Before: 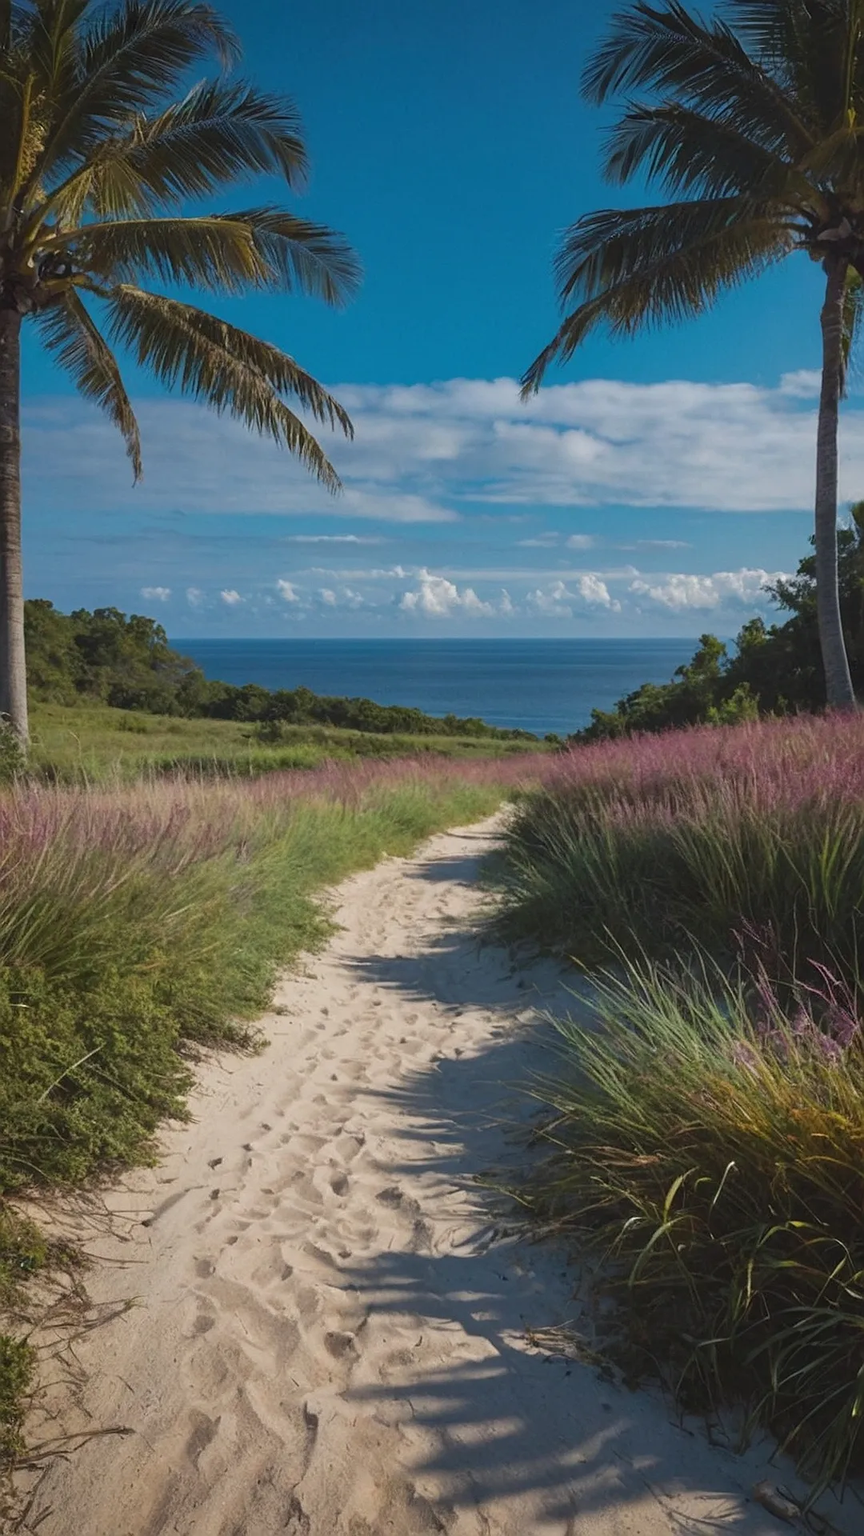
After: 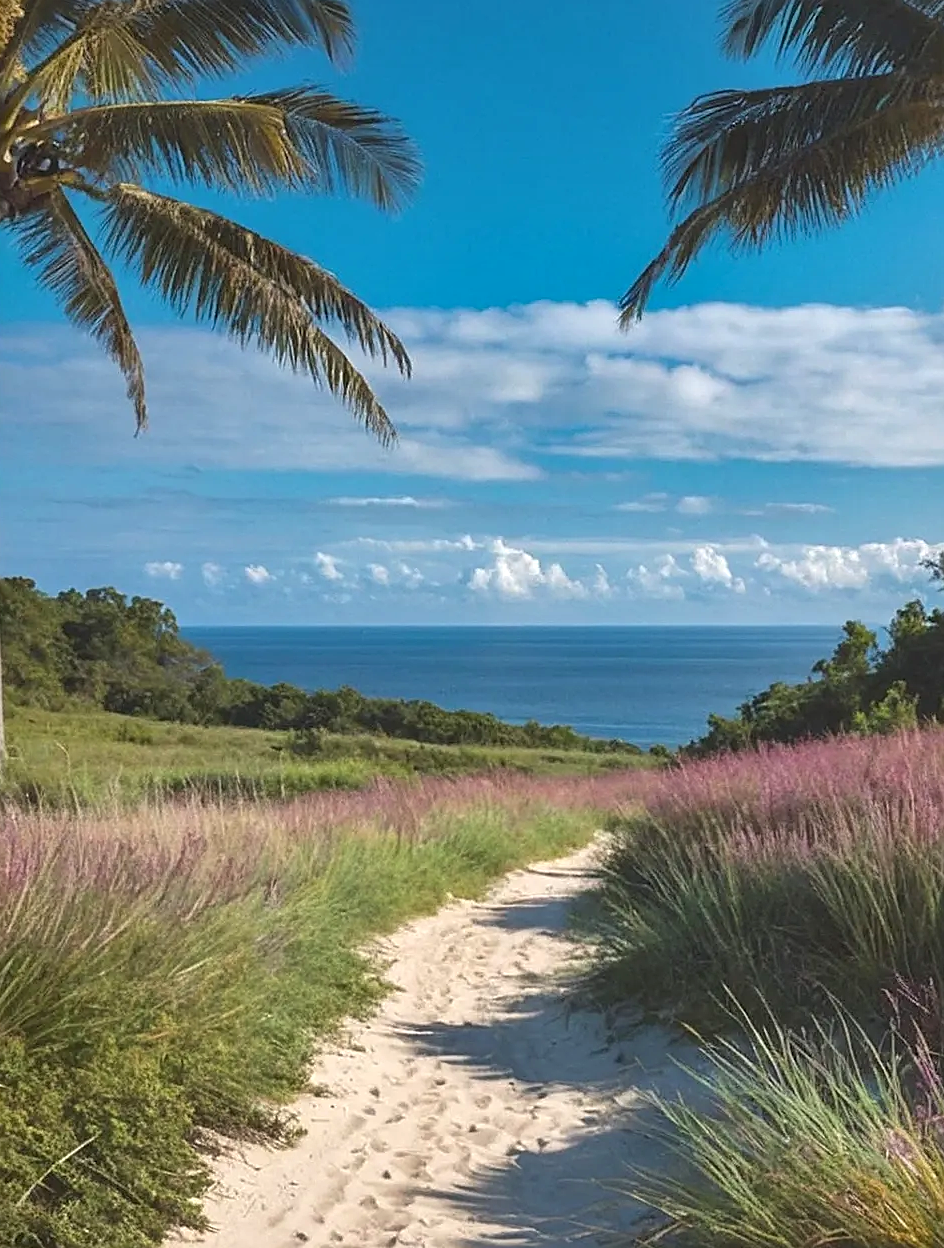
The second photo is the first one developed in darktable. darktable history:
sharpen: on, module defaults
crop: left 2.901%, top 8.968%, right 9.623%, bottom 25.981%
exposure: exposure 0.643 EV, compensate highlight preservation false
shadows and highlights: soften with gaussian
